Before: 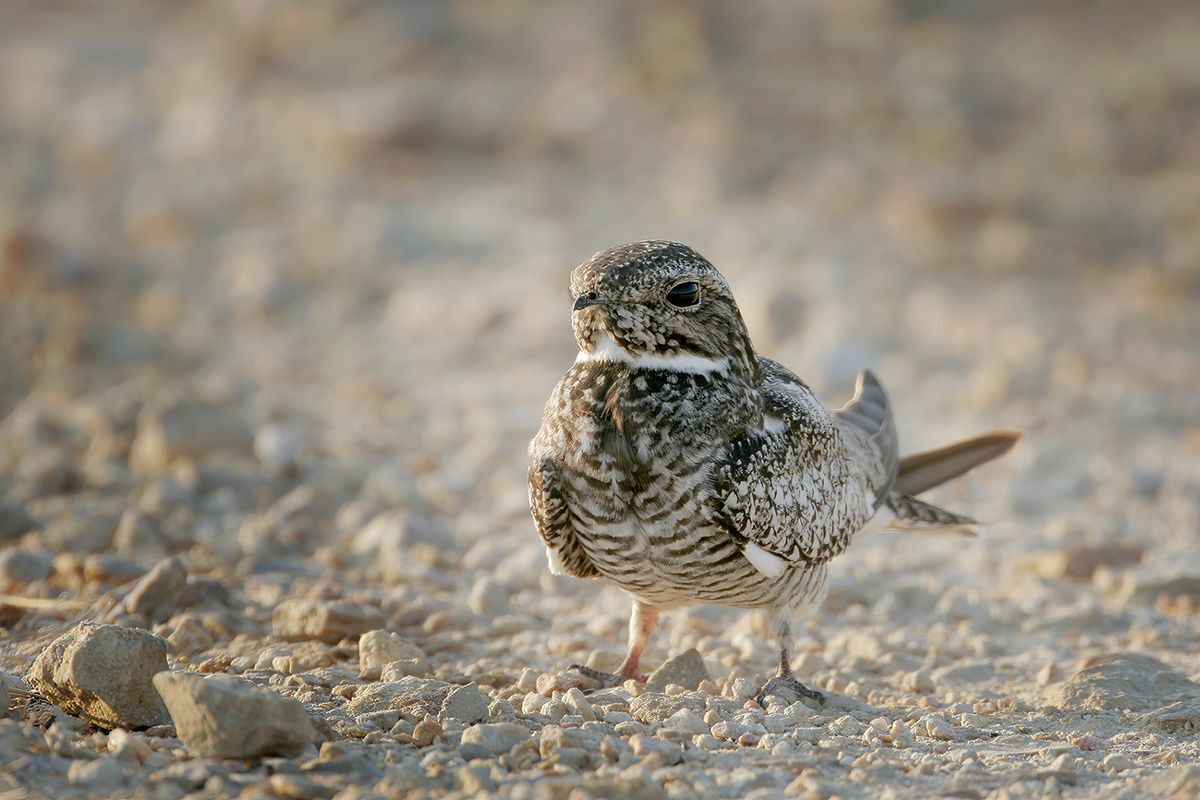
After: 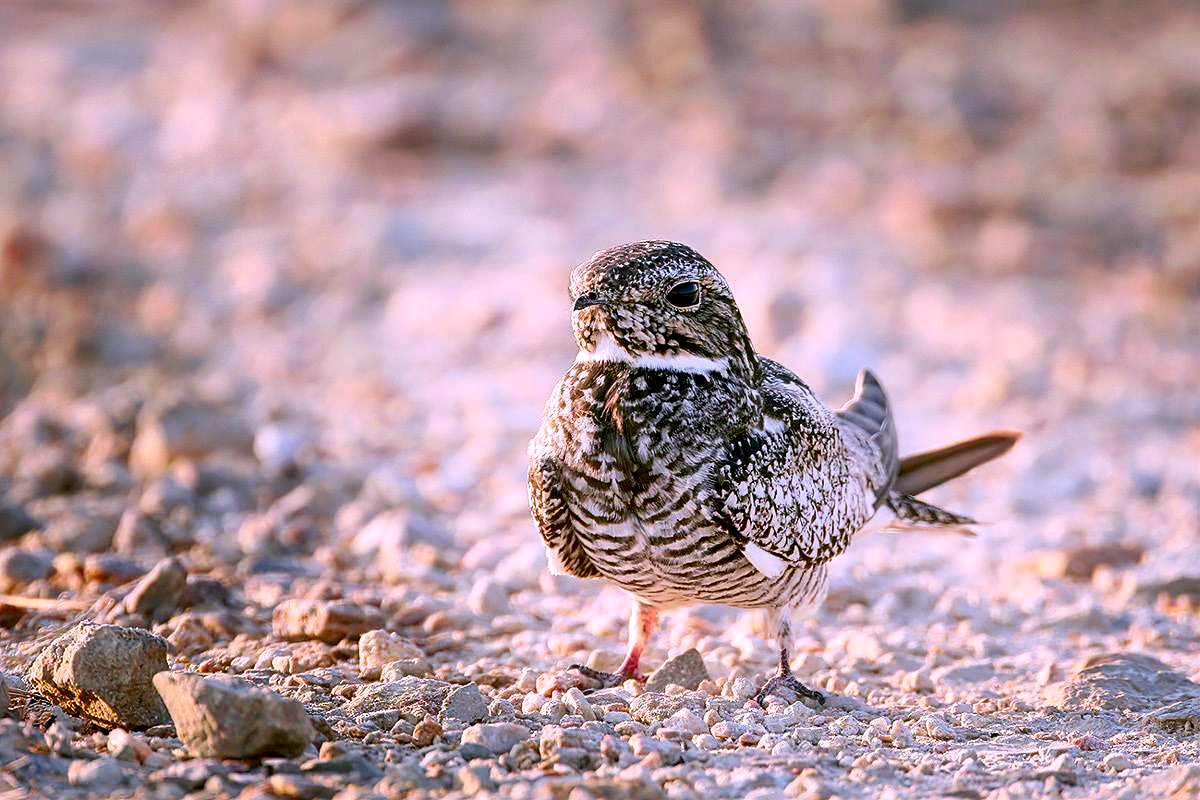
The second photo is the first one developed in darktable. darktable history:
color correction: highlights a* 15.12, highlights b* -25.08
contrast brightness saturation: contrast 0.265, brightness 0.017, saturation 0.85
exposure: exposure 0.13 EV, compensate highlight preservation false
local contrast: highlights 88%, shadows 80%
sharpen: on, module defaults
